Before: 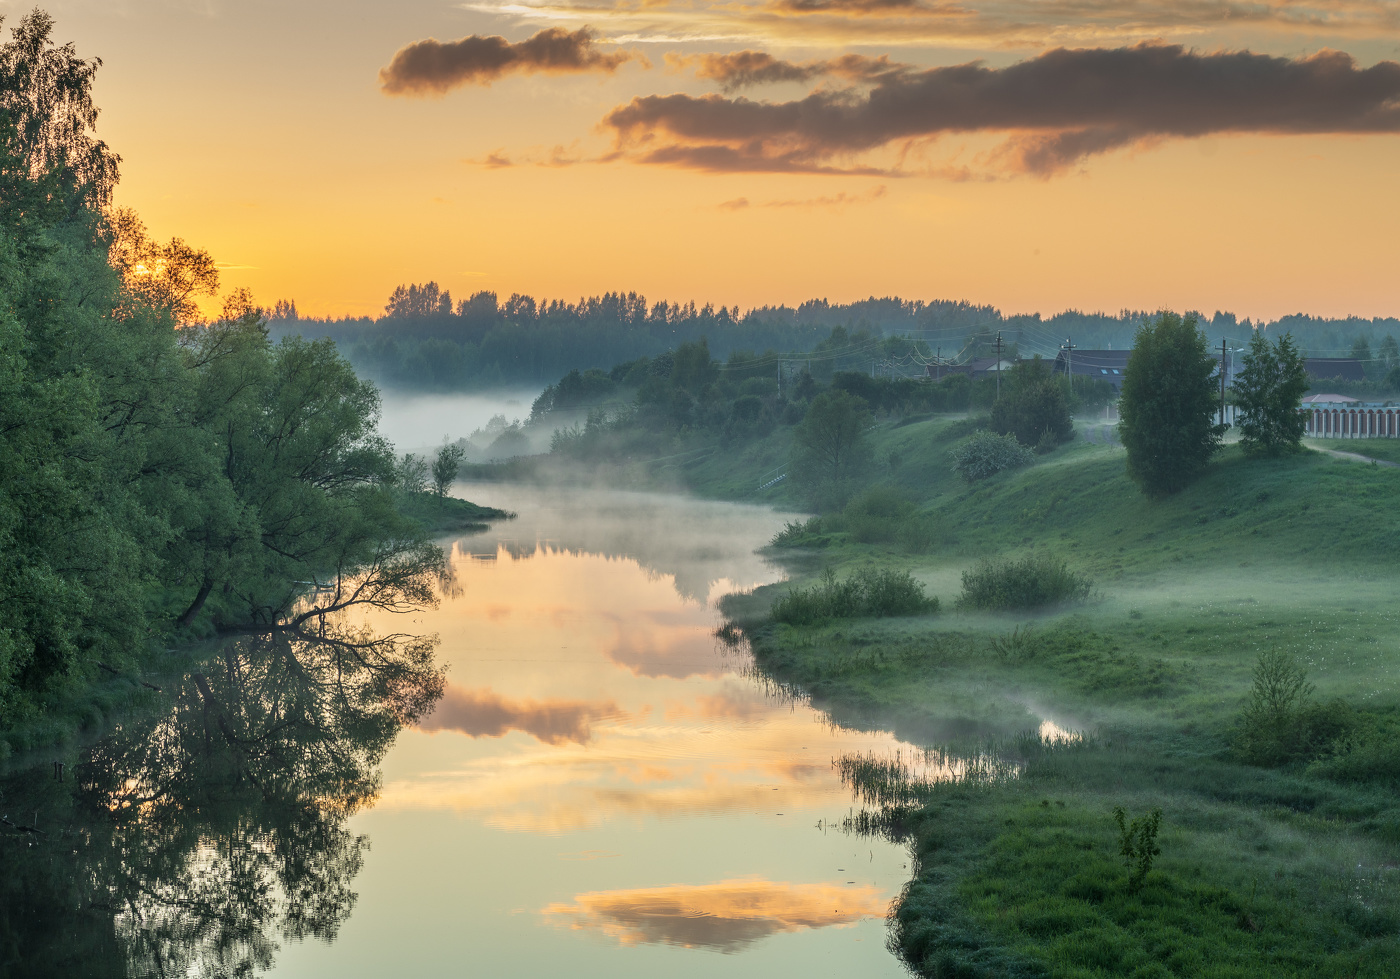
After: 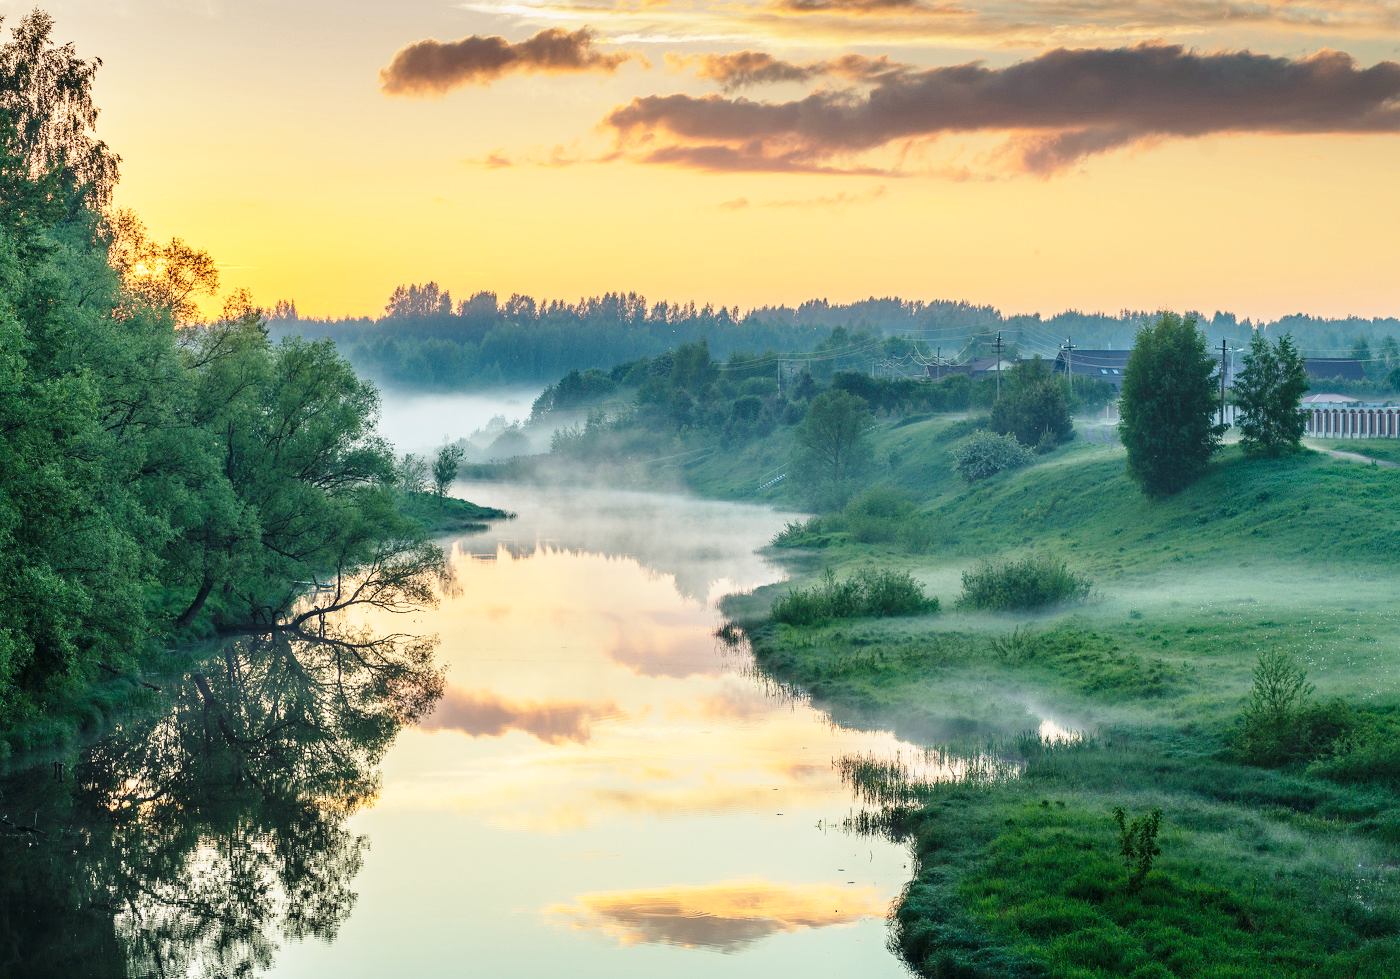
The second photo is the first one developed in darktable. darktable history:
haze removal: compatibility mode true, adaptive false
base curve: curves: ch0 [(0, 0) (0.028, 0.03) (0.121, 0.232) (0.46, 0.748) (0.859, 0.968) (1, 1)], preserve colors none
